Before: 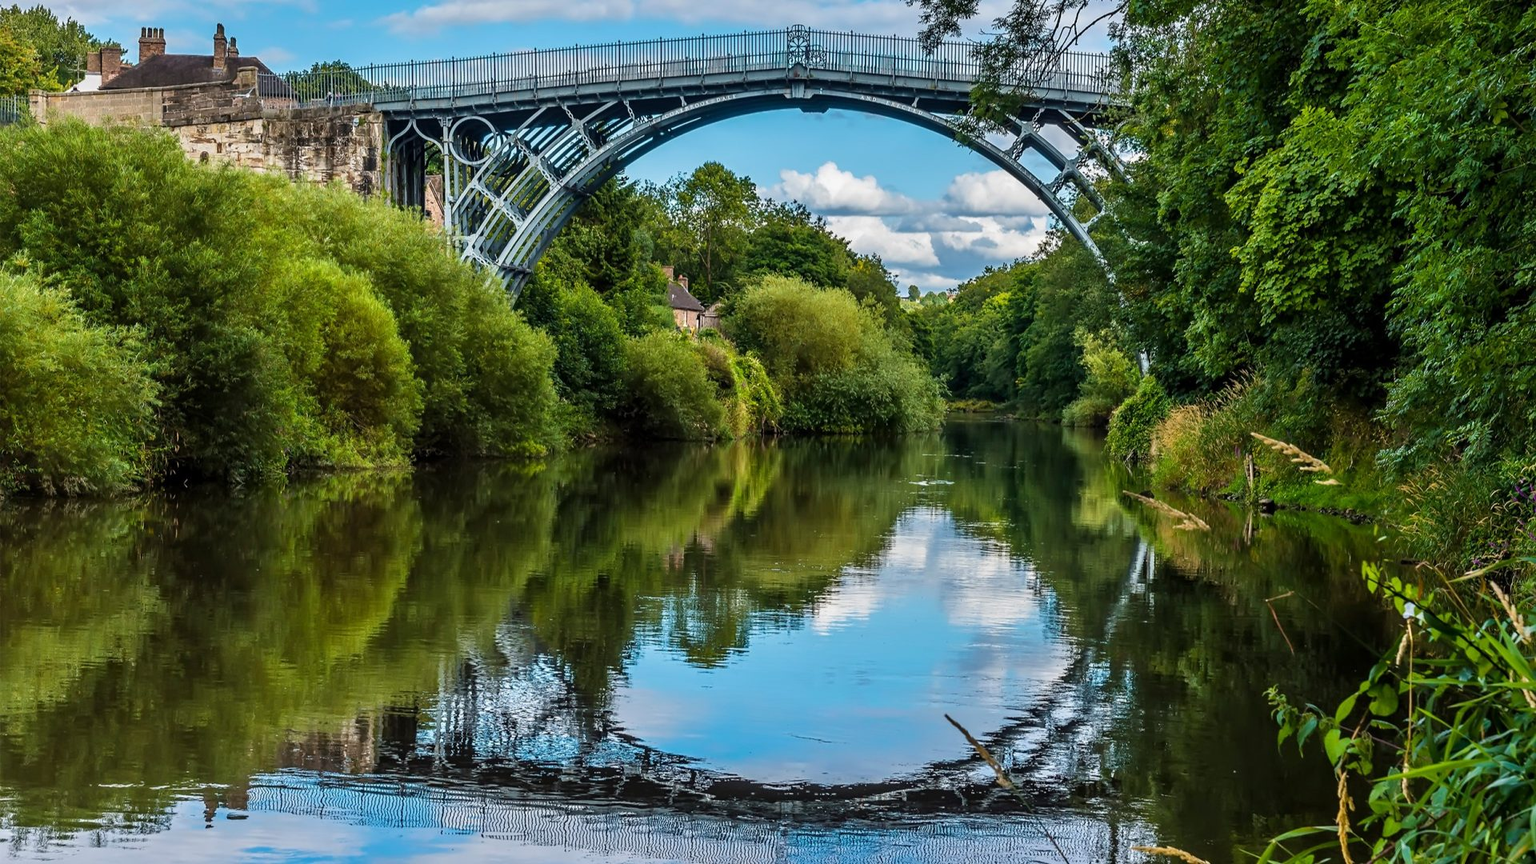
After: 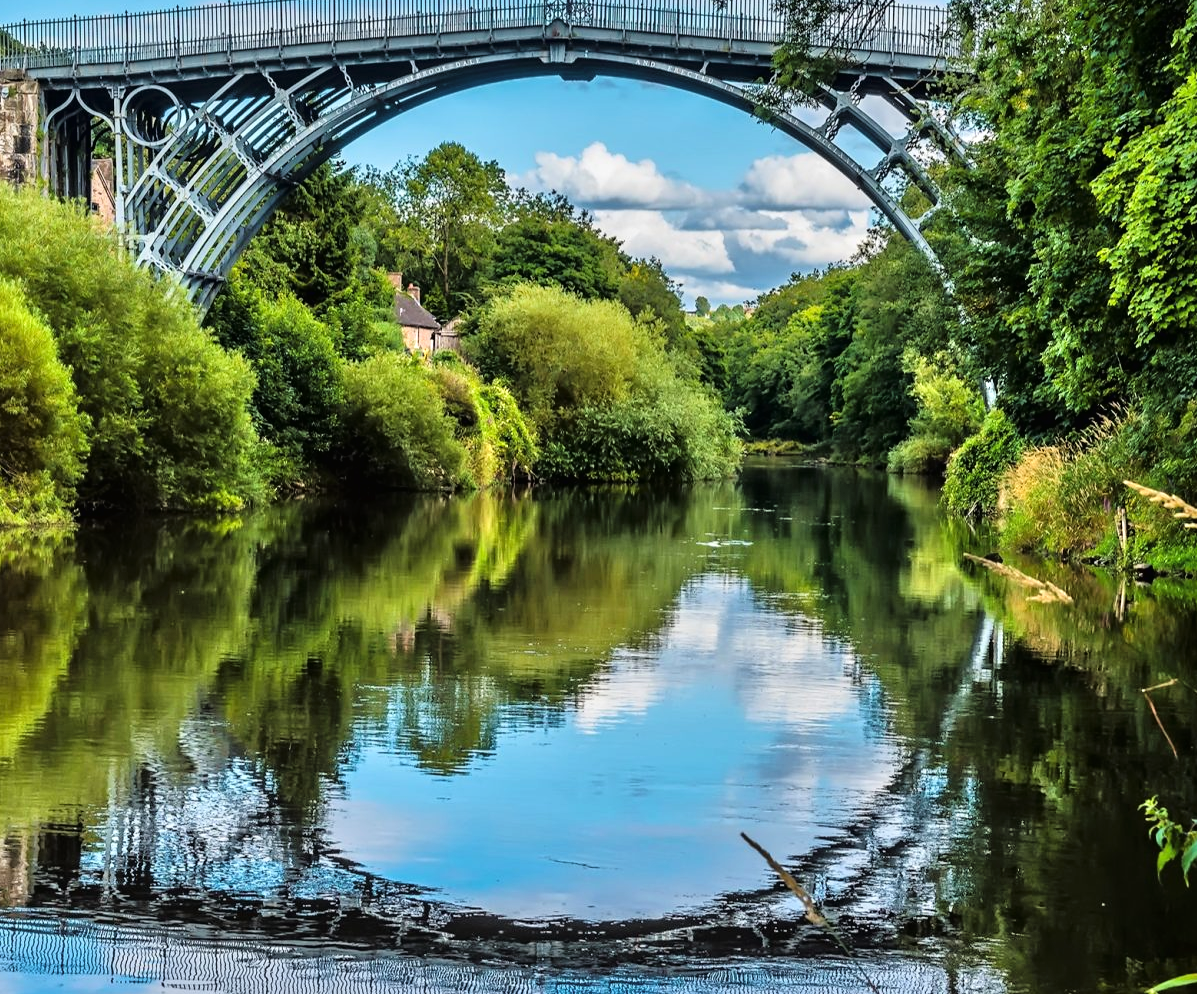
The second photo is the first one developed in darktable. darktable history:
crop and rotate: left 22.918%, top 5.629%, right 14.711%, bottom 2.247%
tone curve: curves: ch0 [(0.016, 0.011) (0.21, 0.113) (0.515, 0.476) (0.78, 0.795) (1, 0.981)], color space Lab, linked channels, preserve colors none
tone equalizer: -7 EV 0.15 EV, -6 EV 0.6 EV, -5 EV 1.15 EV, -4 EV 1.33 EV, -3 EV 1.15 EV, -2 EV 0.6 EV, -1 EV 0.15 EV, mask exposure compensation -0.5 EV
